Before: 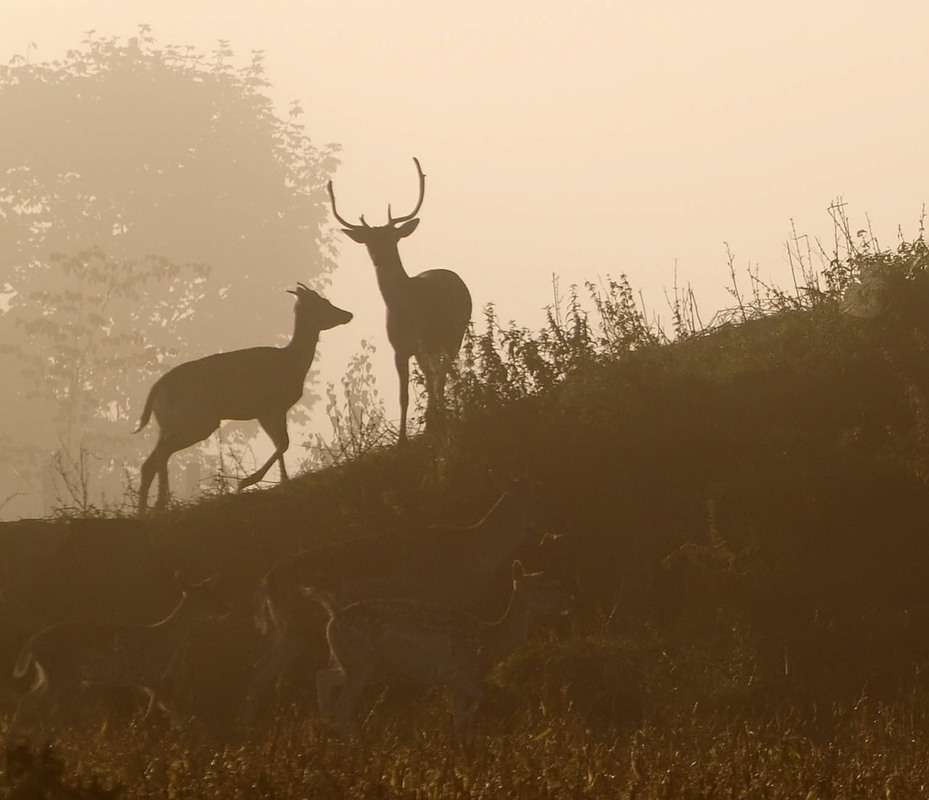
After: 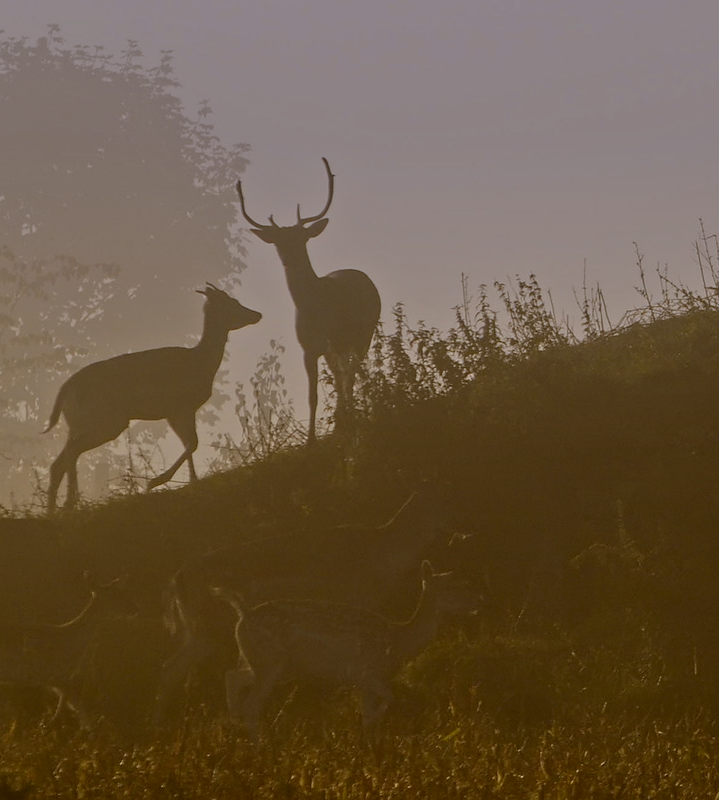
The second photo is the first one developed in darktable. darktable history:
tone equalizer: -8 EV -0.002 EV, -7 EV 0.005 EV, -6 EV -0.008 EV, -5 EV 0.007 EV, -4 EV -0.042 EV, -3 EV -0.233 EV, -2 EV -0.662 EV, -1 EV -0.983 EV, +0 EV -0.969 EV, smoothing diameter 2%, edges refinement/feathering 20, mask exposure compensation -1.57 EV, filter diffusion 5
crop: left 9.88%, right 12.664%
graduated density: hue 238.83°, saturation 50%
color contrast: green-magenta contrast 0.85, blue-yellow contrast 1.25, unbound 0
